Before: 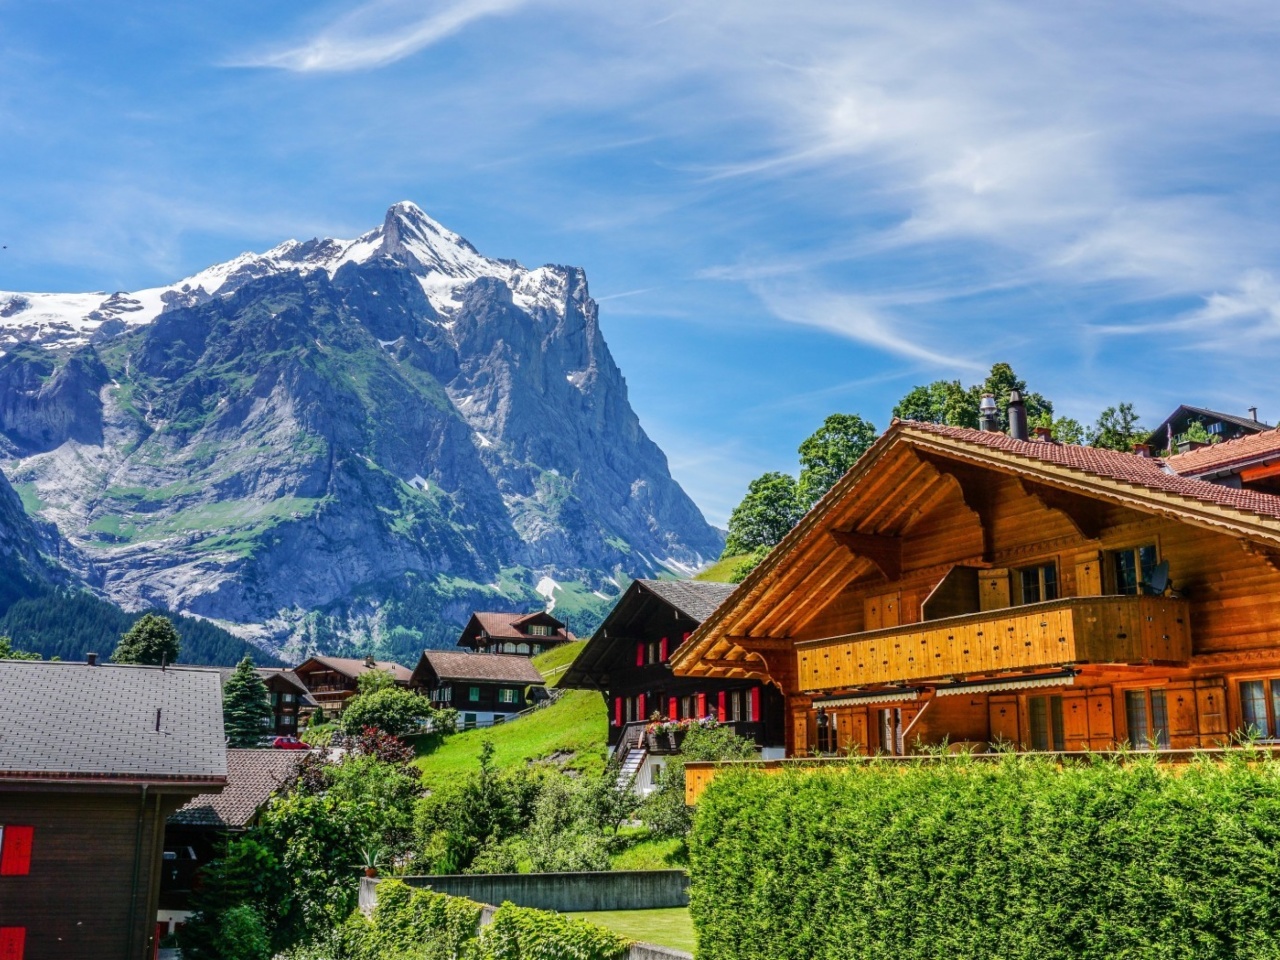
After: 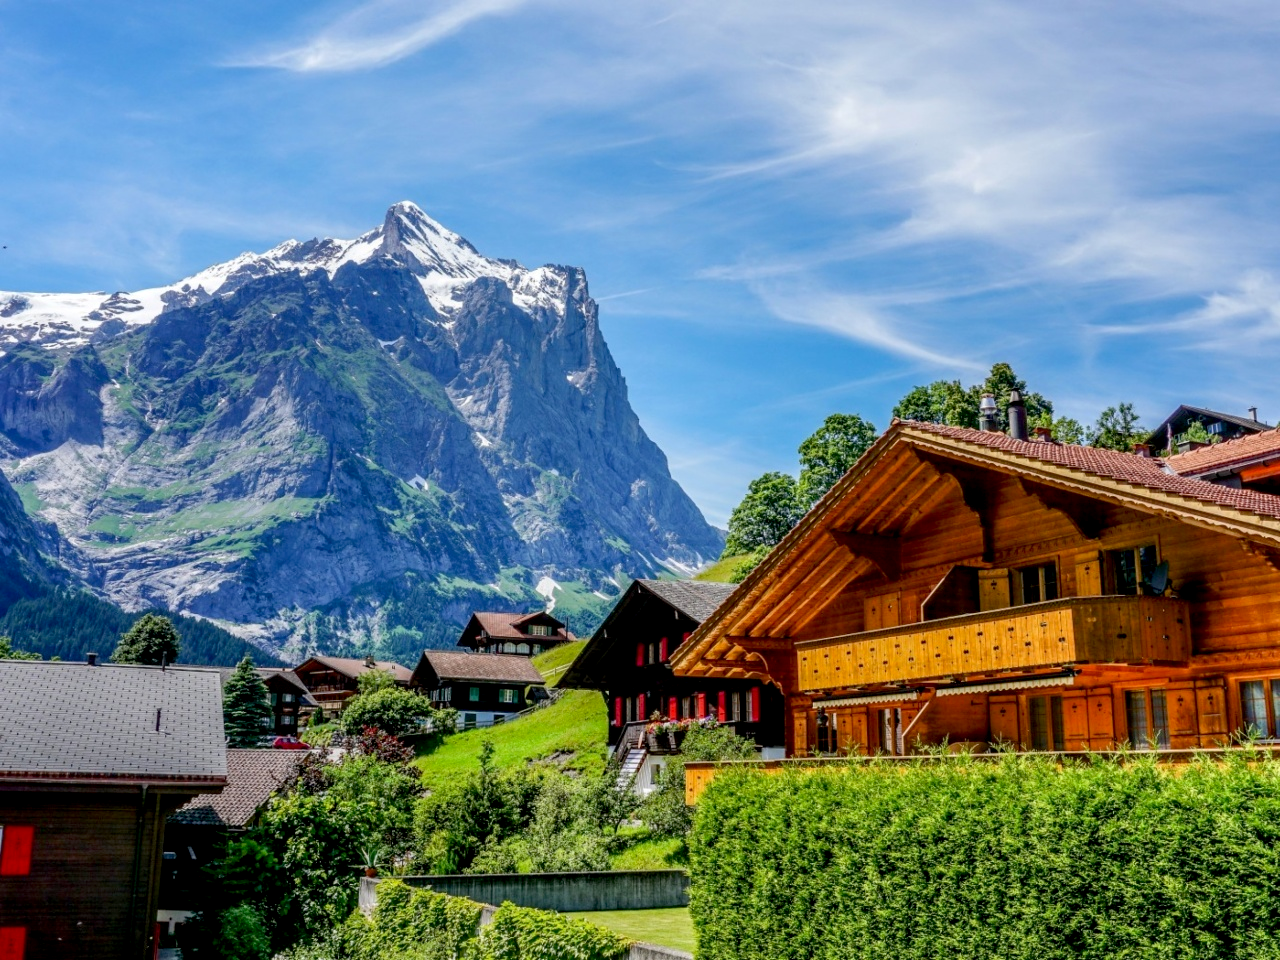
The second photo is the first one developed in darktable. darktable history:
tone equalizer: mask exposure compensation -0.489 EV
exposure: black level correction 0.01, exposure 0.01 EV, compensate highlight preservation false
